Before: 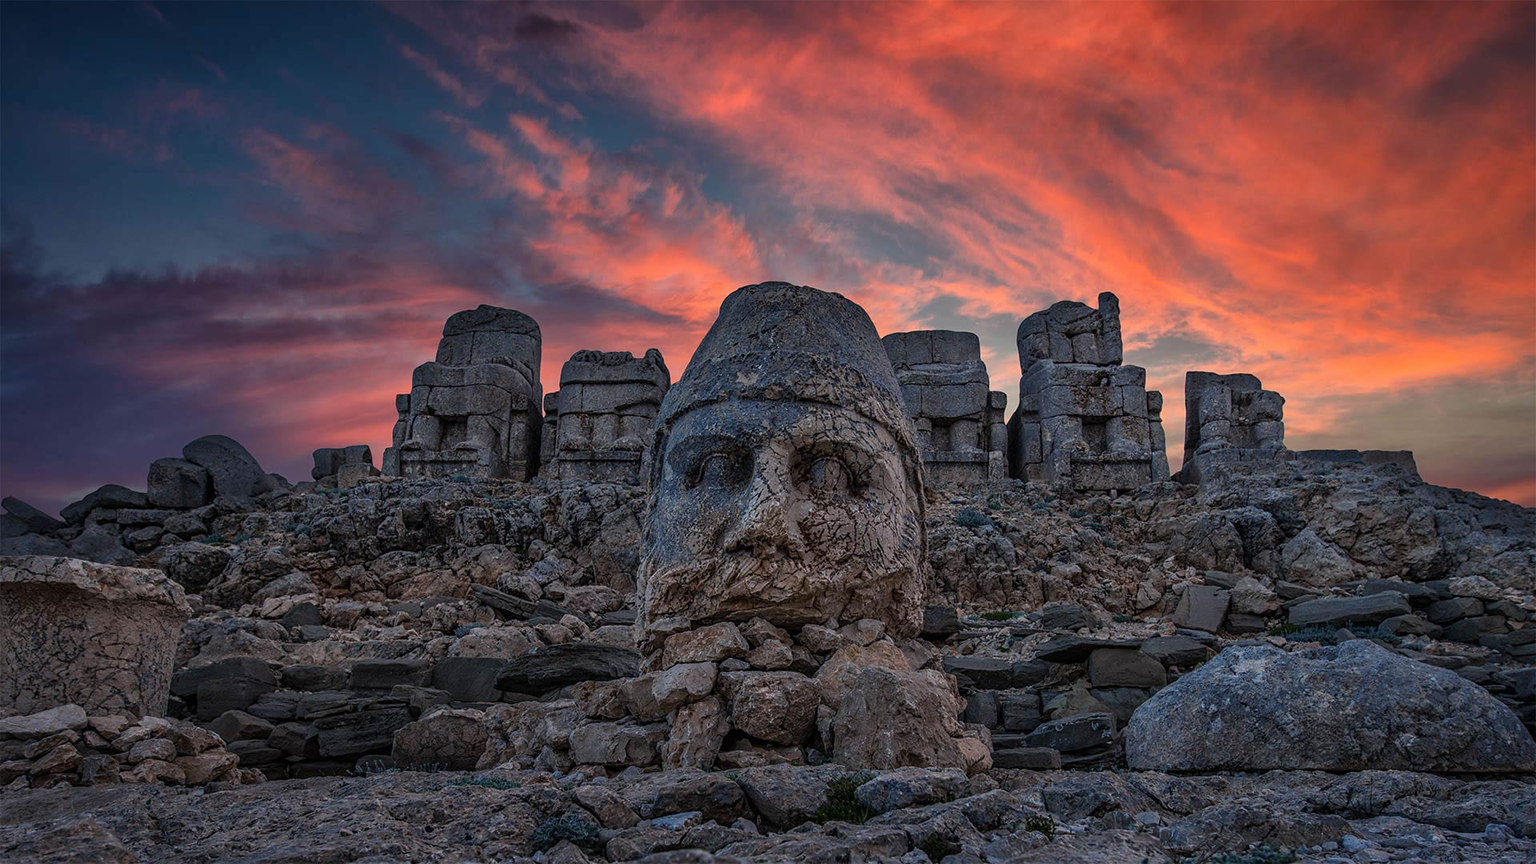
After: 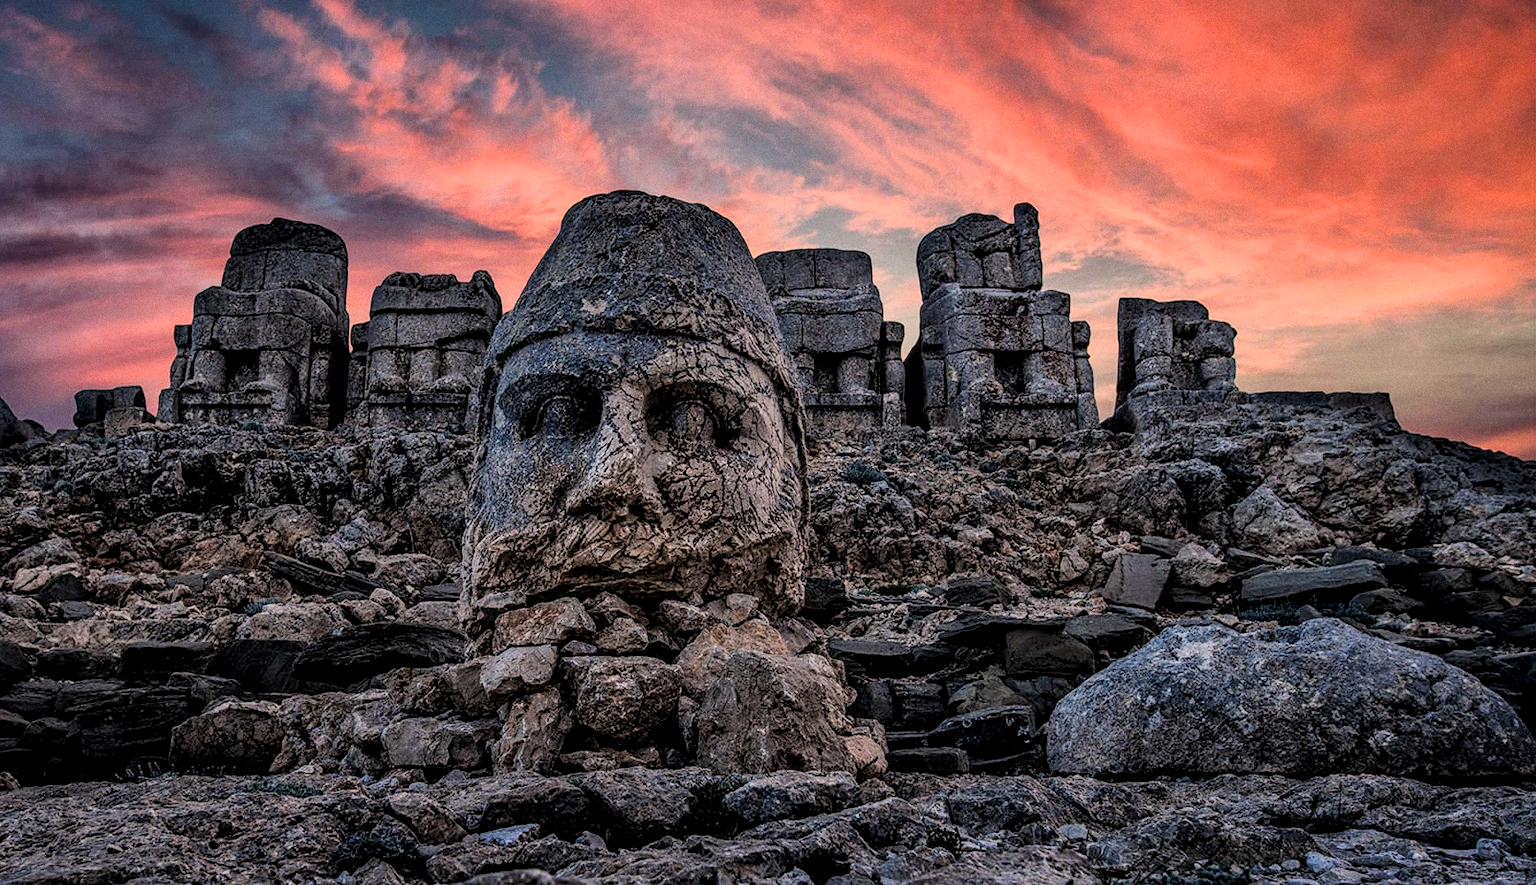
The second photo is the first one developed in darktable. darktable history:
exposure: exposure 0.636 EV, compensate highlight preservation false
crop: left 16.315%, top 14.246%
color correction: highlights a* 3.84, highlights b* 5.07
grain: coarseness 3.21 ISO
local contrast: detail 130%
filmic rgb: black relative exposure -5 EV, hardness 2.88, contrast 1.3, highlights saturation mix -30%
